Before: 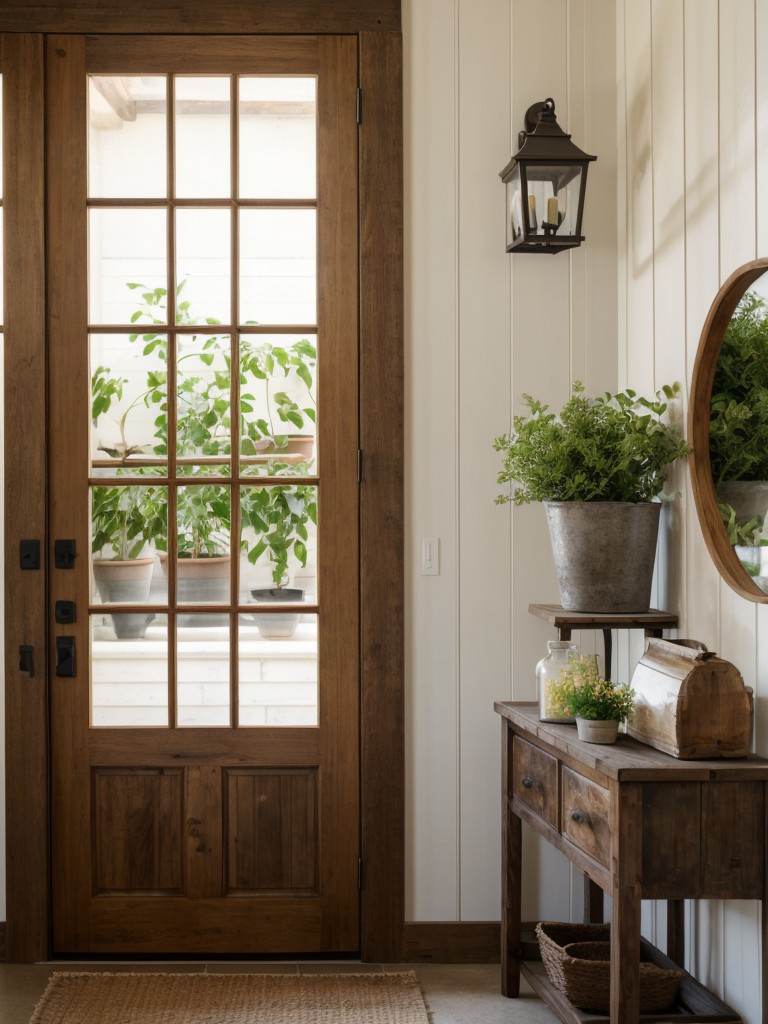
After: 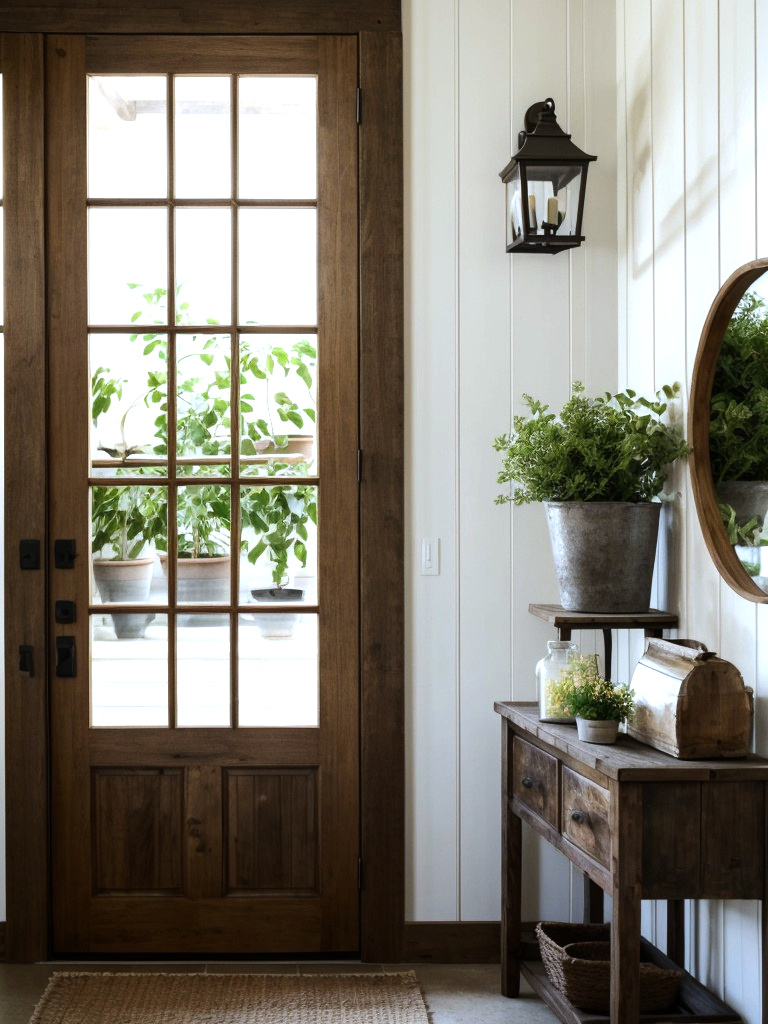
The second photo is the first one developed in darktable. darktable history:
white balance: red 0.924, blue 1.095
base curve: exposure shift 0, preserve colors none
tone equalizer: -8 EV -0.75 EV, -7 EV -0.7 EV, -6 EV -0.6 EV, -5 EV -0.4 EV, -3 EV 0.4 EV, -2 EV 0.6 EV, -1 EV 0.7 EV, +0 EV 0.75 EV, edges refinement/feathering 500, mask exposure compensation -1.57 EV, preserve details no
